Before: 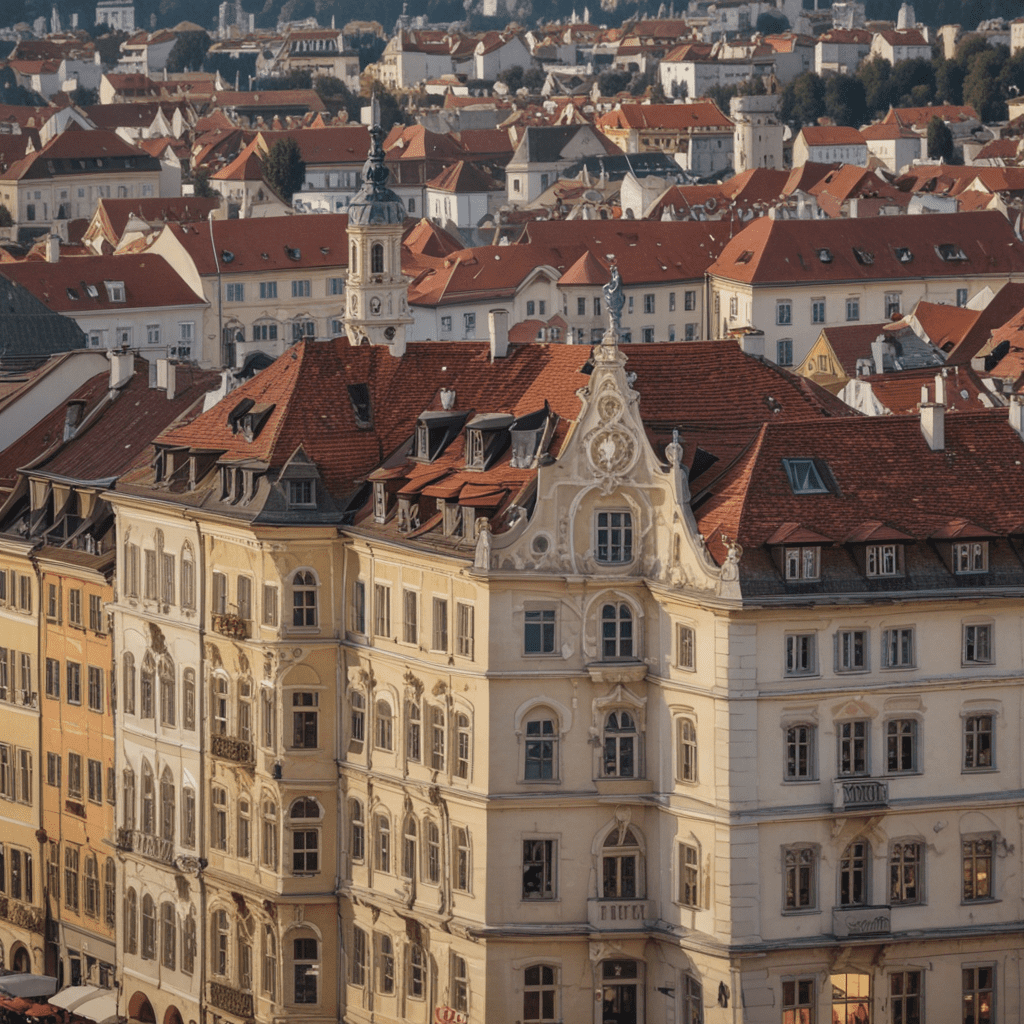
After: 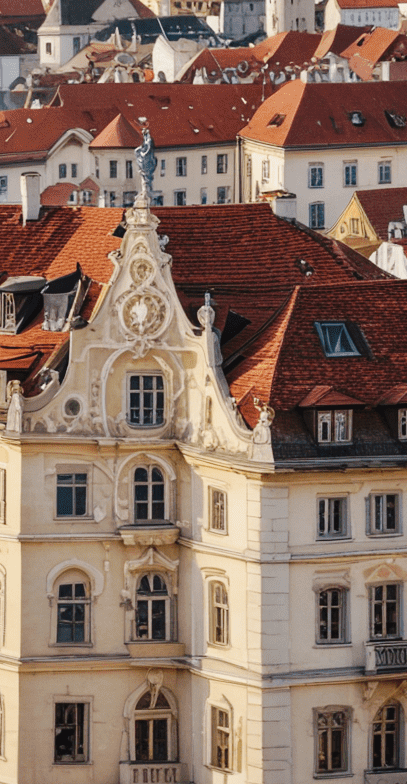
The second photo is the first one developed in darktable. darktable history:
base curve: curves: ch0 [(0, 0) (0.036, 0.025) (0.121, 0.166) (0.206, 0.329) (0.605, 0.79) (1, 1)], preserve colors none
crop: left 45.721%, top 13.393%, right 14.118%, bottom 10.01%
